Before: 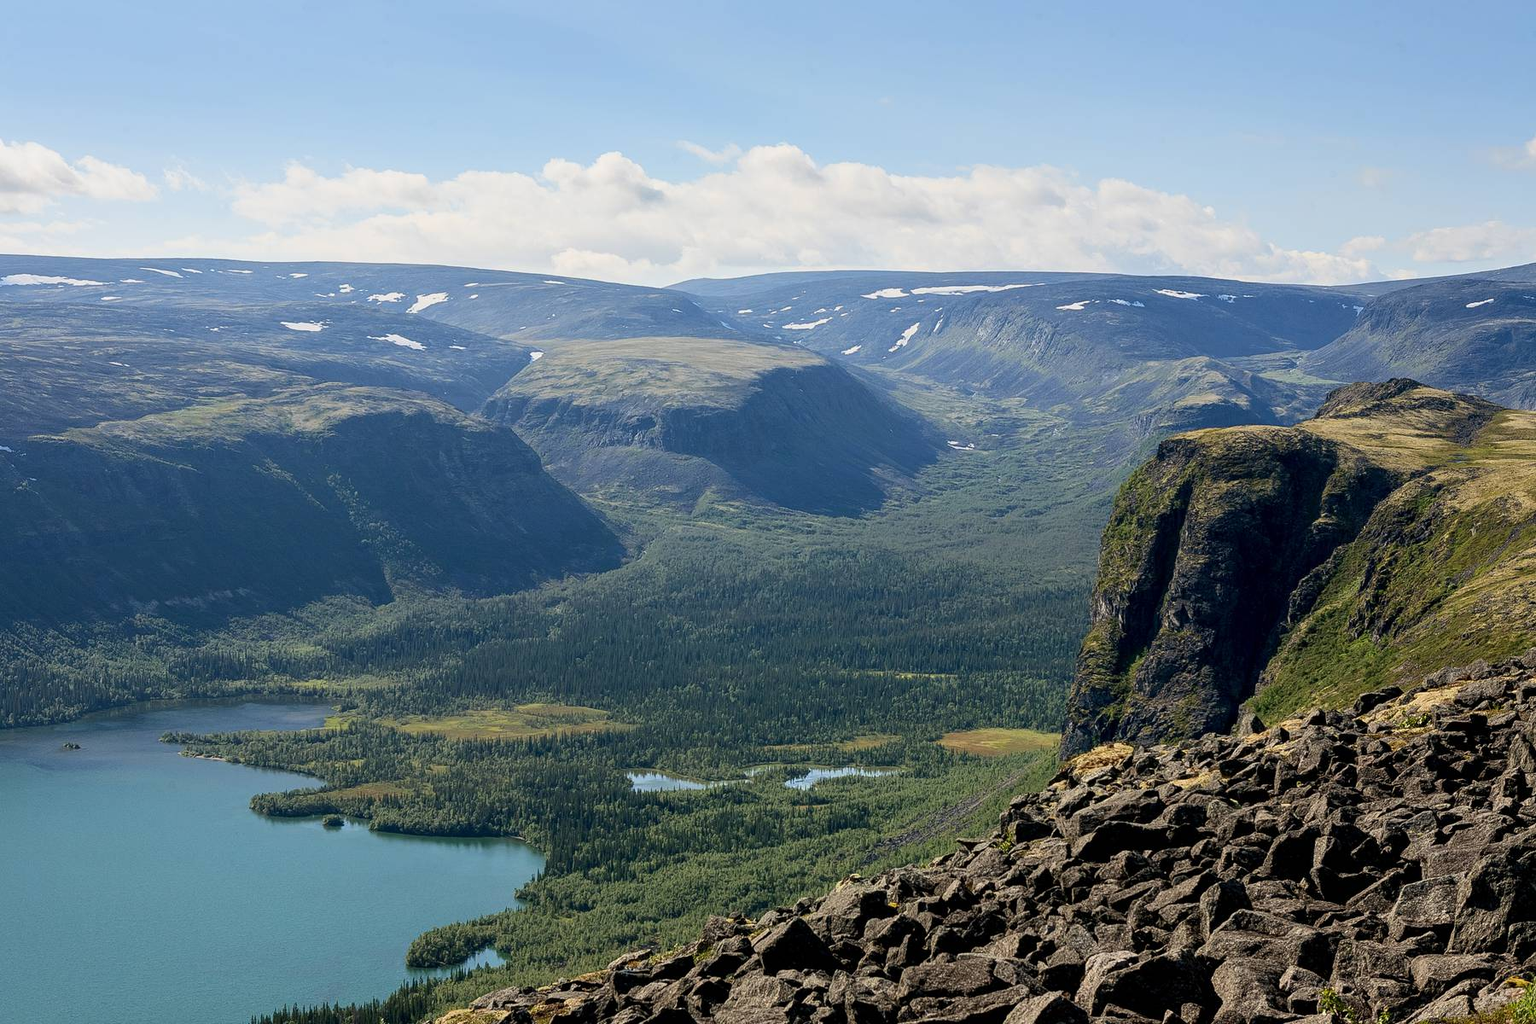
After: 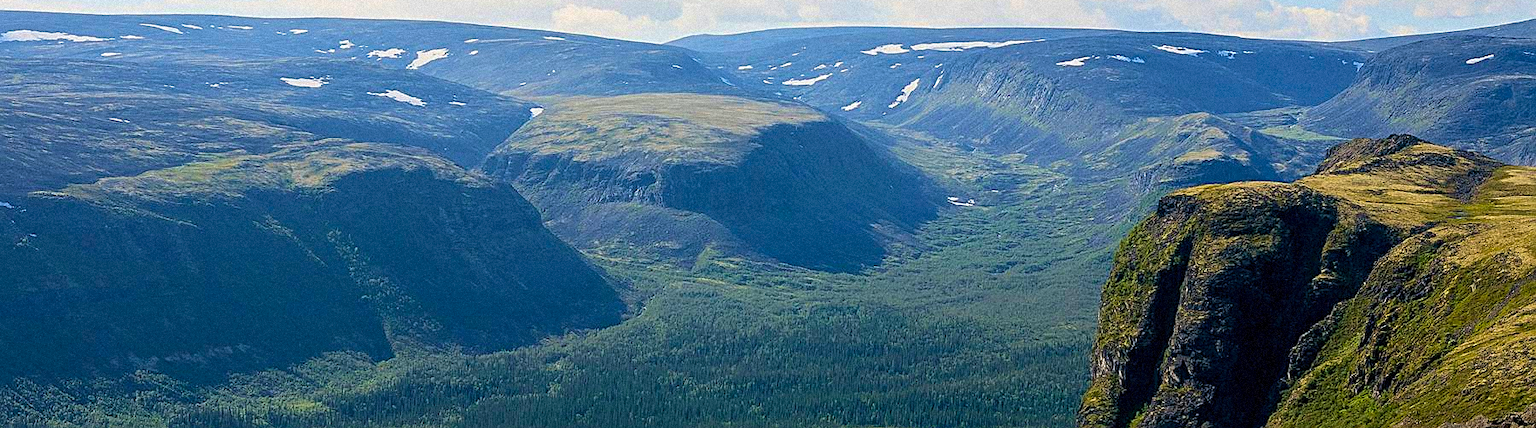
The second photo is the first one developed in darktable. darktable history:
crop and rotate: top 23.84%, bottom 34.294%
grain: mid-tones bias 0%
velvia: on, module defaults
color balance rgb: perceptual saturation grading › global saturation 30%, global vibrance 20%
sharpen: on, module defaults
